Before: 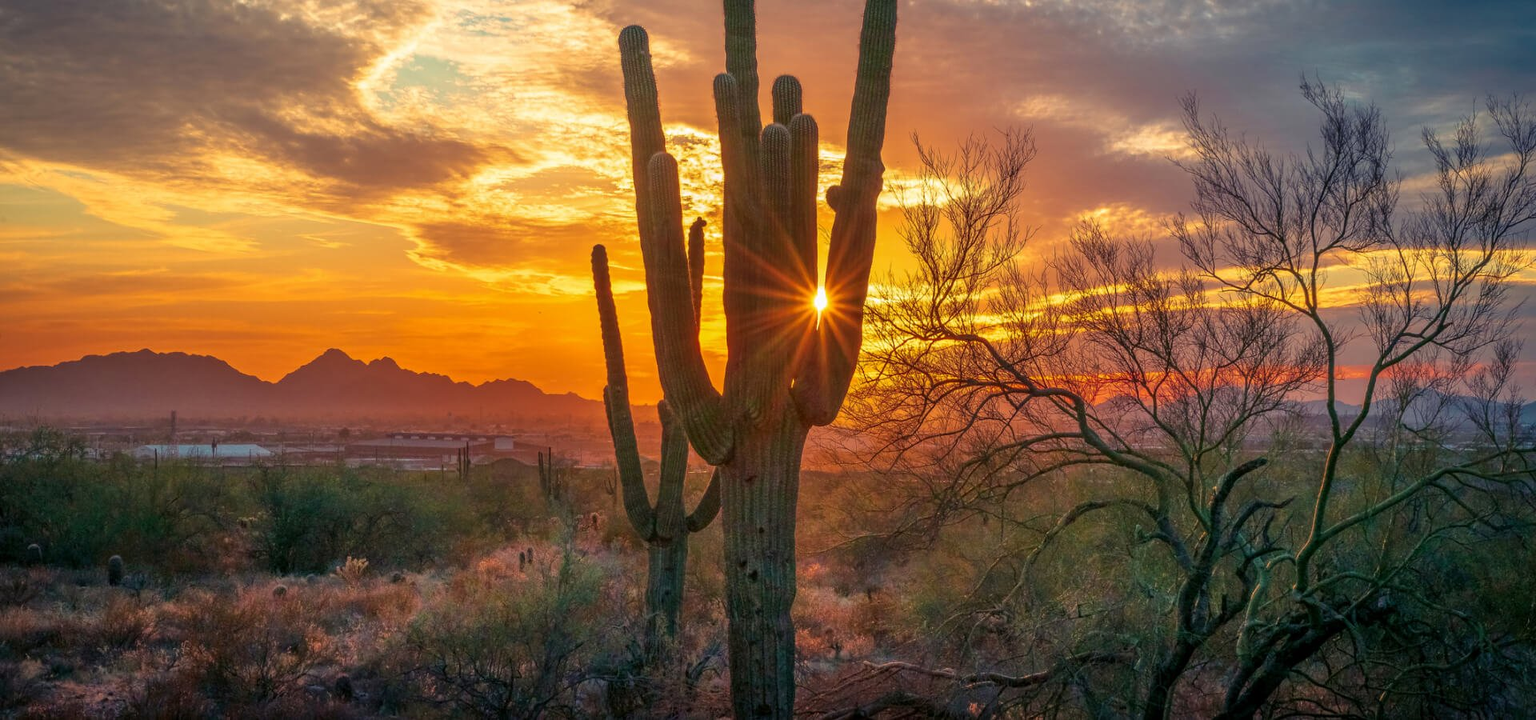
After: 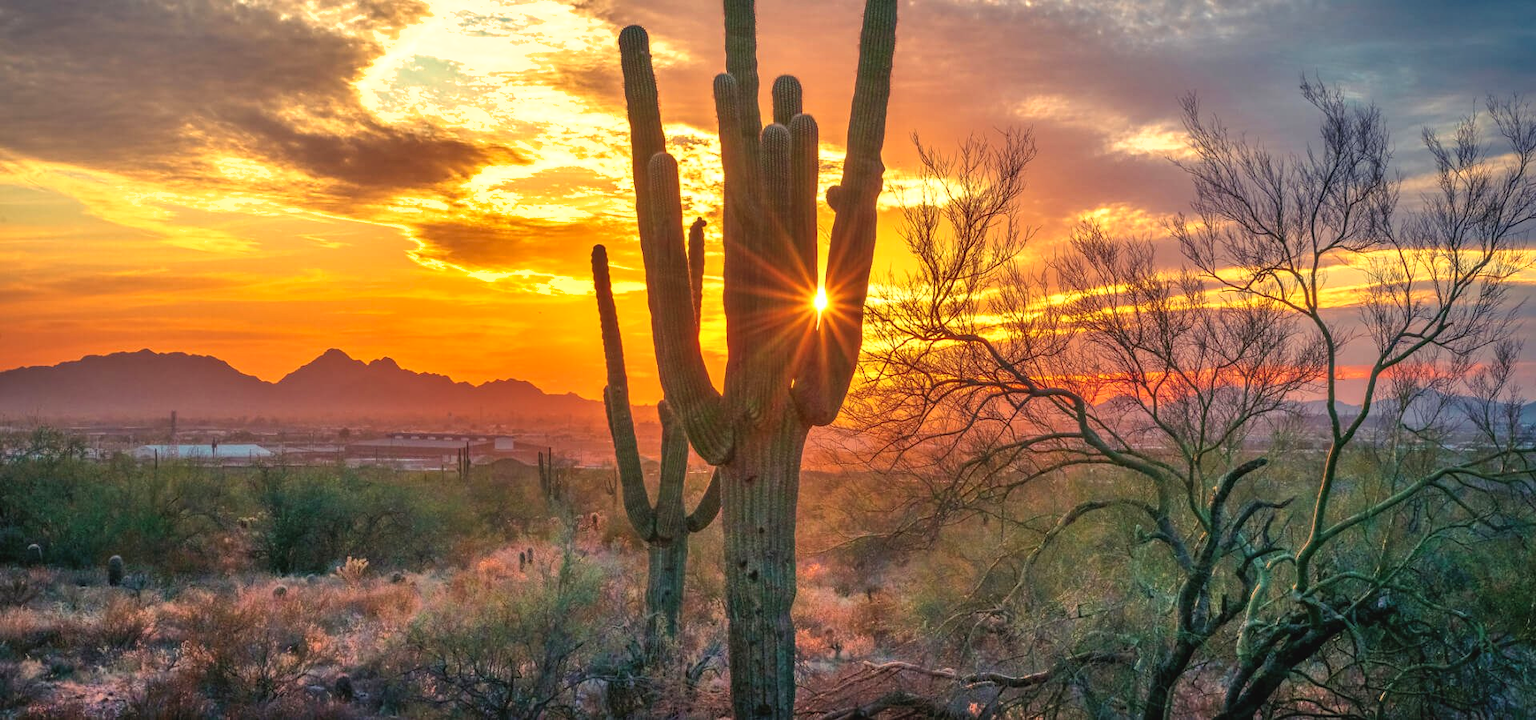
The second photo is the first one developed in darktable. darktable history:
shadows and highlights: low approximation 0.01, soften with gaussian
exposure: black level correction -0.002, exposure 0.54 EV, compensate highlight preservation false
